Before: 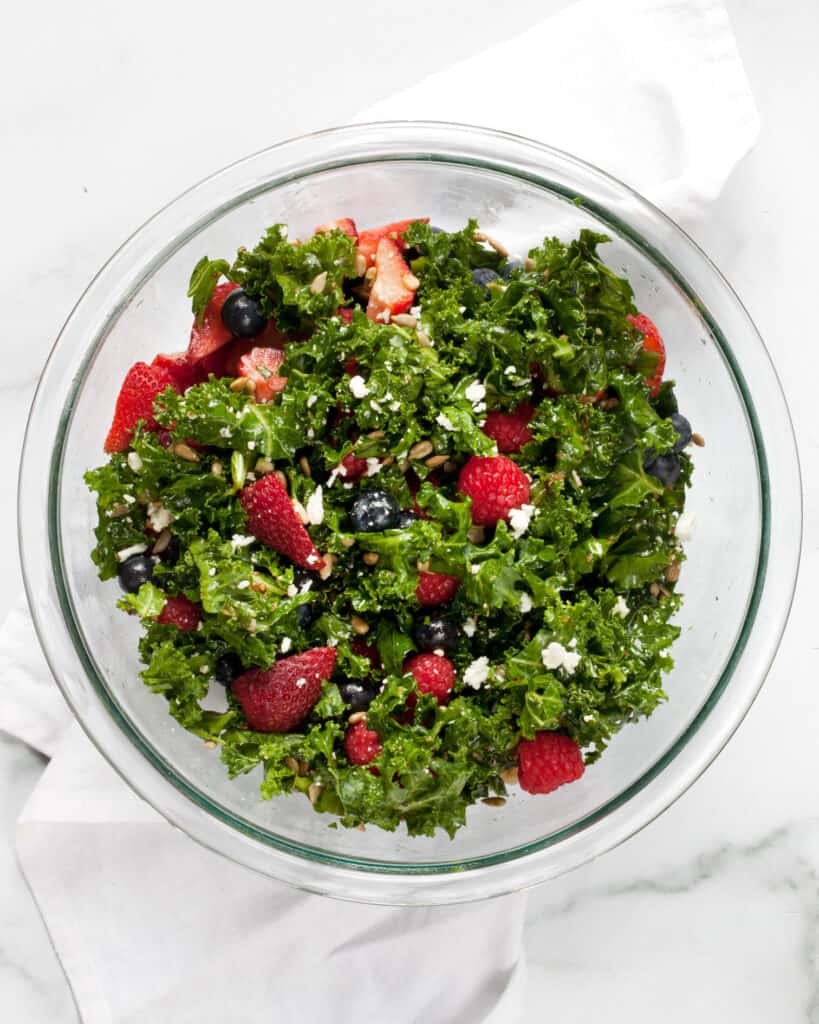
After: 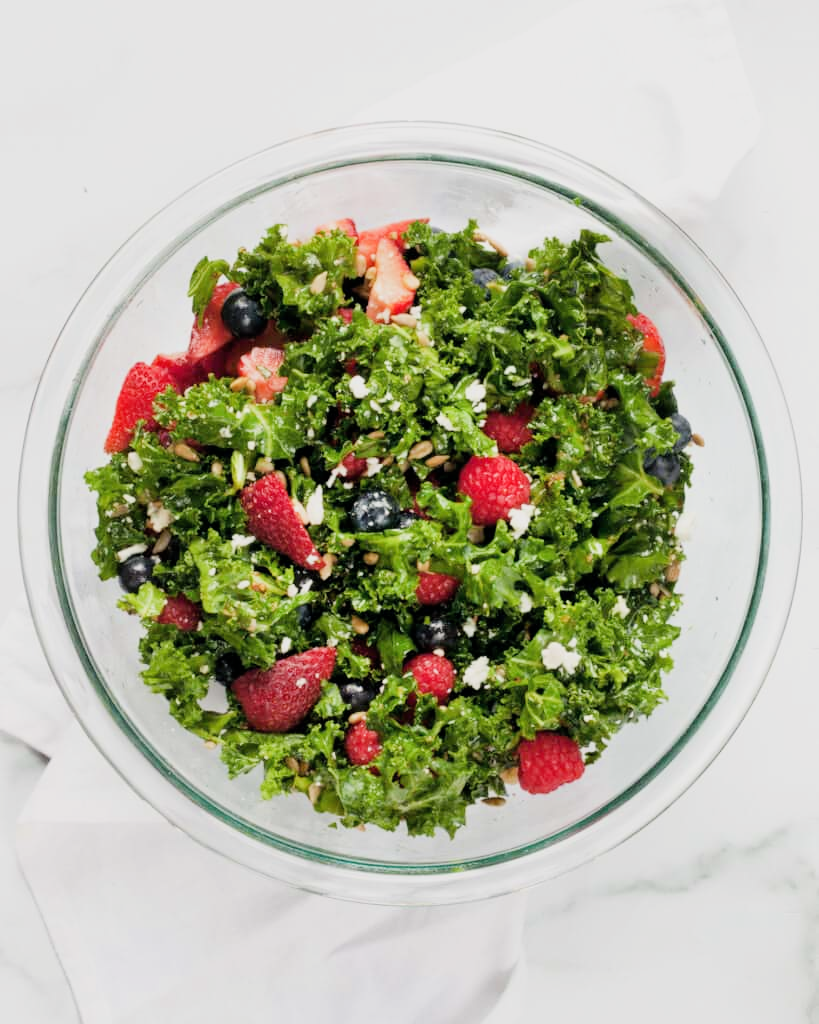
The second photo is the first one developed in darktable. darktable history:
color balance: mode lift, gamma, gain (sRGB), lift [1, 1, 1.022, 1.026]
exposure: black level correction 0, exposure 0.7 EV, compensate exposure bias true, compensate highlight preservation false
filmic rgb: black relative exposure -7.65 EV, white relative exposure 4.56 EV, hardness 3.61
